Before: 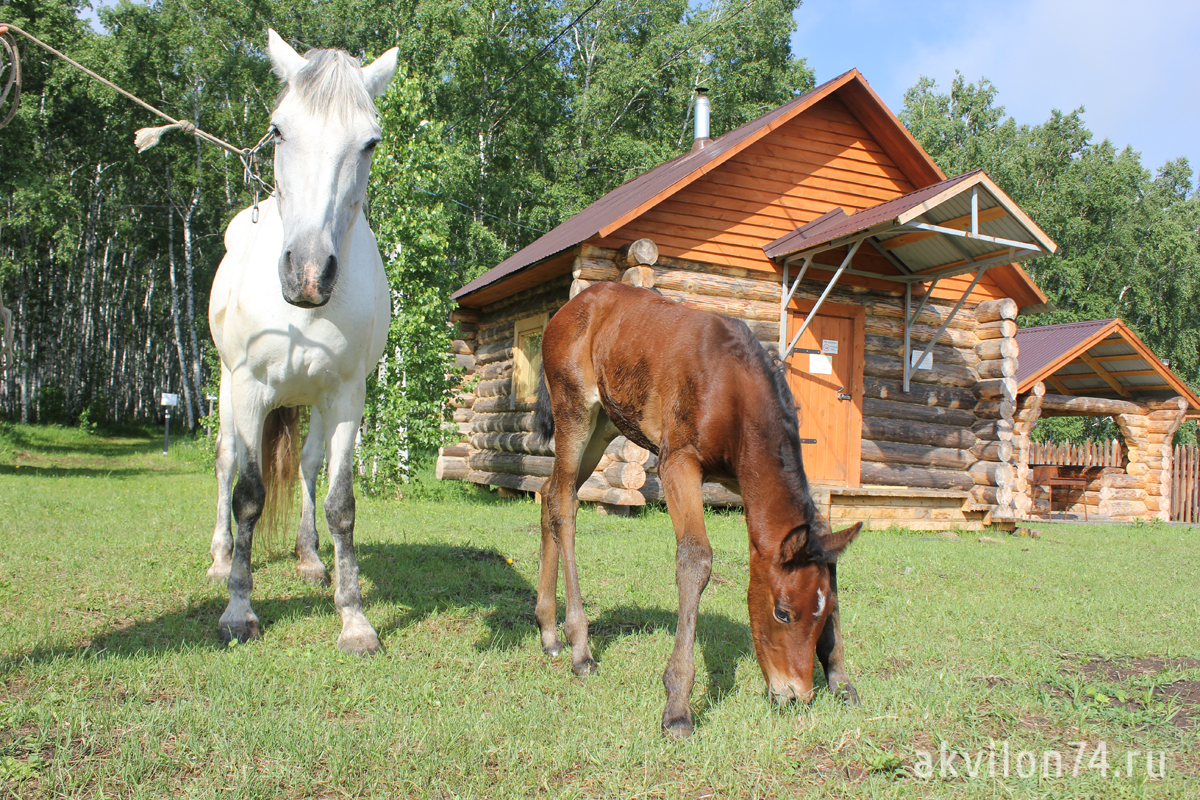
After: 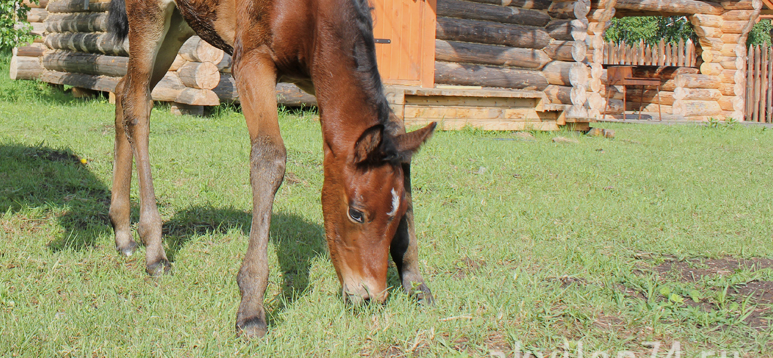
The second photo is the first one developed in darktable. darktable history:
crop and rotate: left 35.509%, top 50.238%, bottom 4.934%
filmic rgb: black relative exposure -14.19 EV, white relative exposure 3.39 EV, hardness 7.89, preserve chrominance max RGB
